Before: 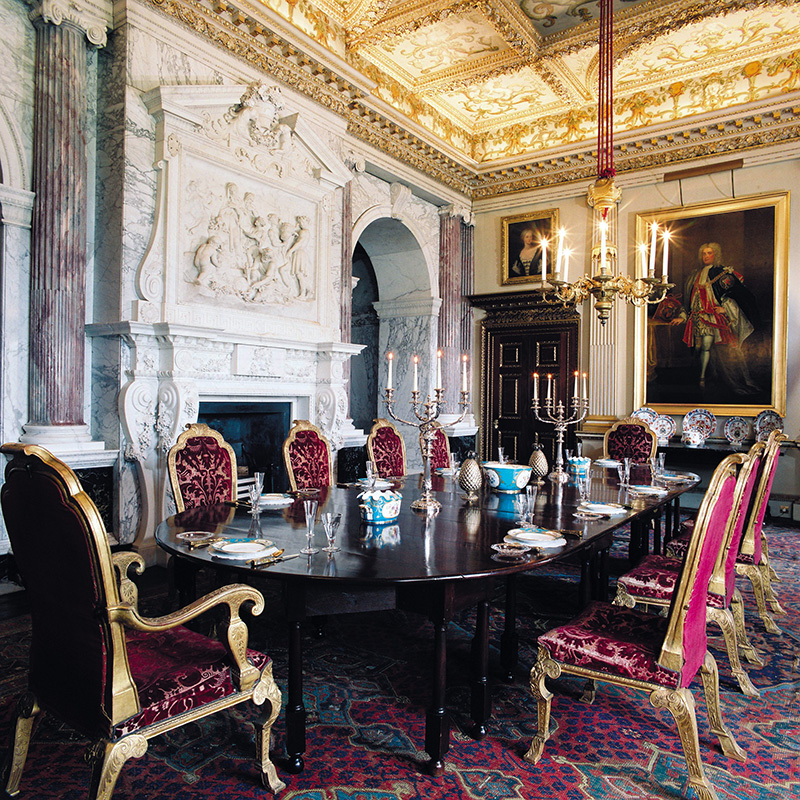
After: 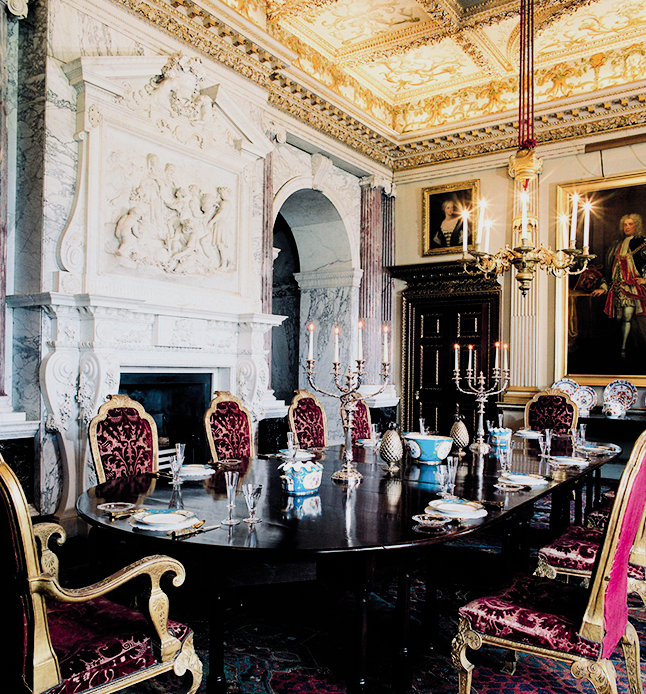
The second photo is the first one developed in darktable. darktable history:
tone equalizer: -8 EV -0.711 EV, -7 EV -0.716 EV, -6 EV -0.604 EV, -5 EV -0.379 EV, -3 EV 0.392 EV, -2 EV 0.6 EV, -1 EV 0.69 EV, +0 EV 0.753 EV, edges refinement/feathering 500, mask exposure compensation -1.57 EV, preserve details no
filmic rgb: black relative exposure -7.65 EV, white relative exposure 4.56 EV, hardness 3.61
exposure: black level correction 0.001, compensate highlight preservation false
crop: left 9.953%, top 3.665%, right 9.282%, bottom 9.477%
